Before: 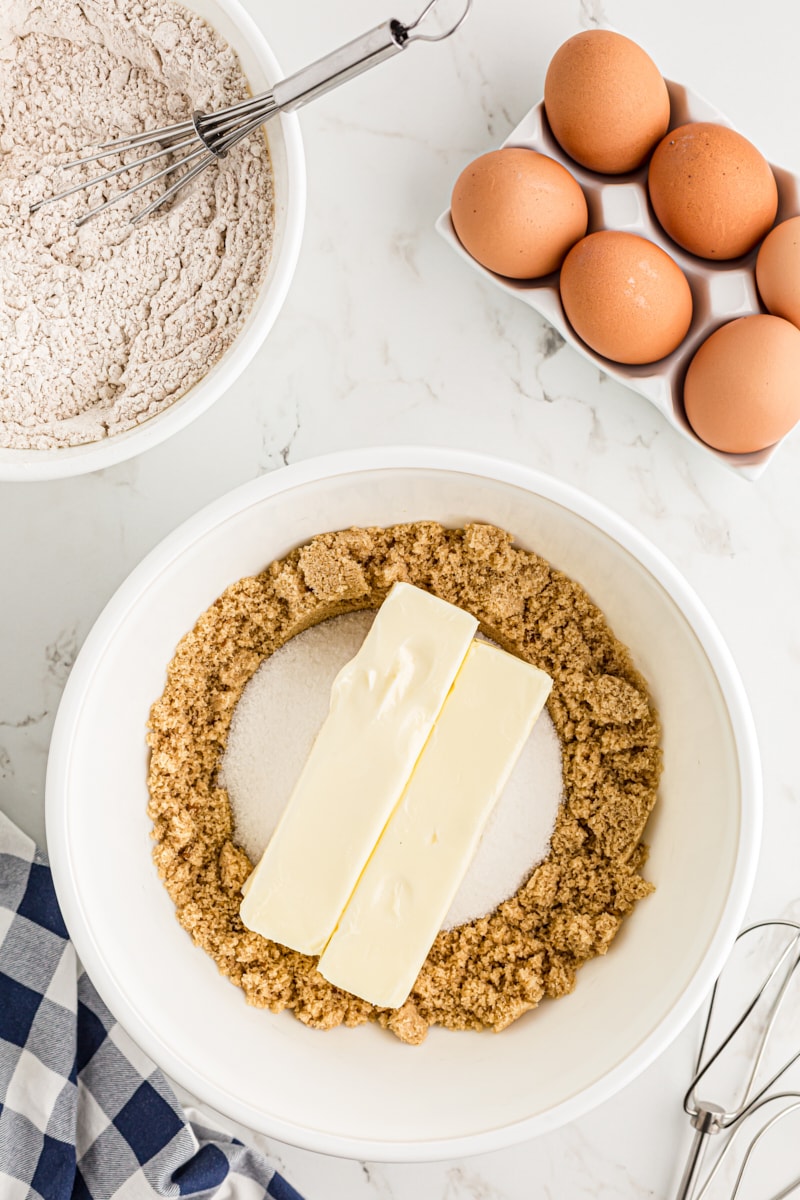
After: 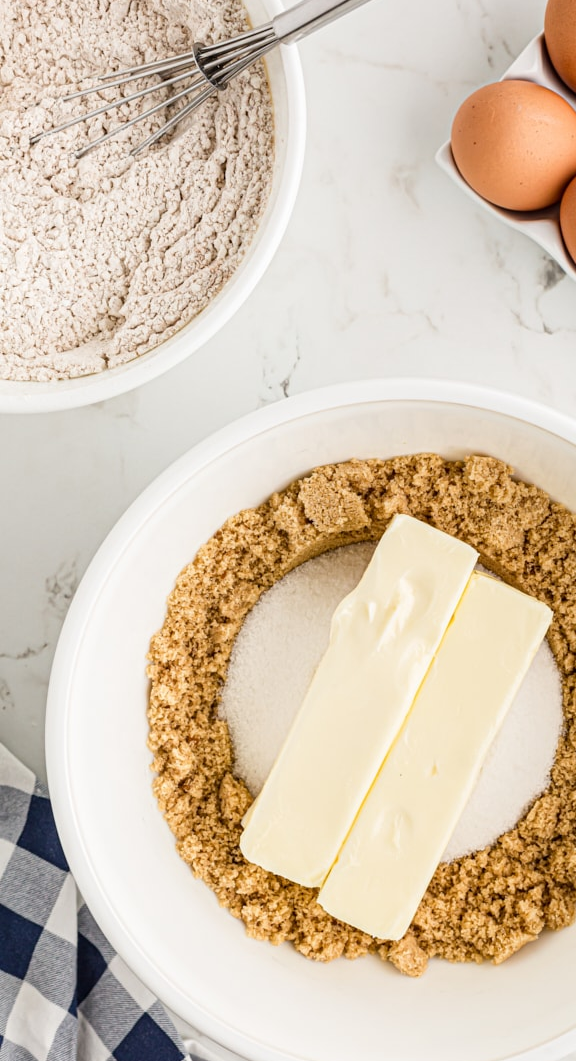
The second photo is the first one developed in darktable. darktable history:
crop: top 5.75%, right 27.885%, bottom 5.764%
